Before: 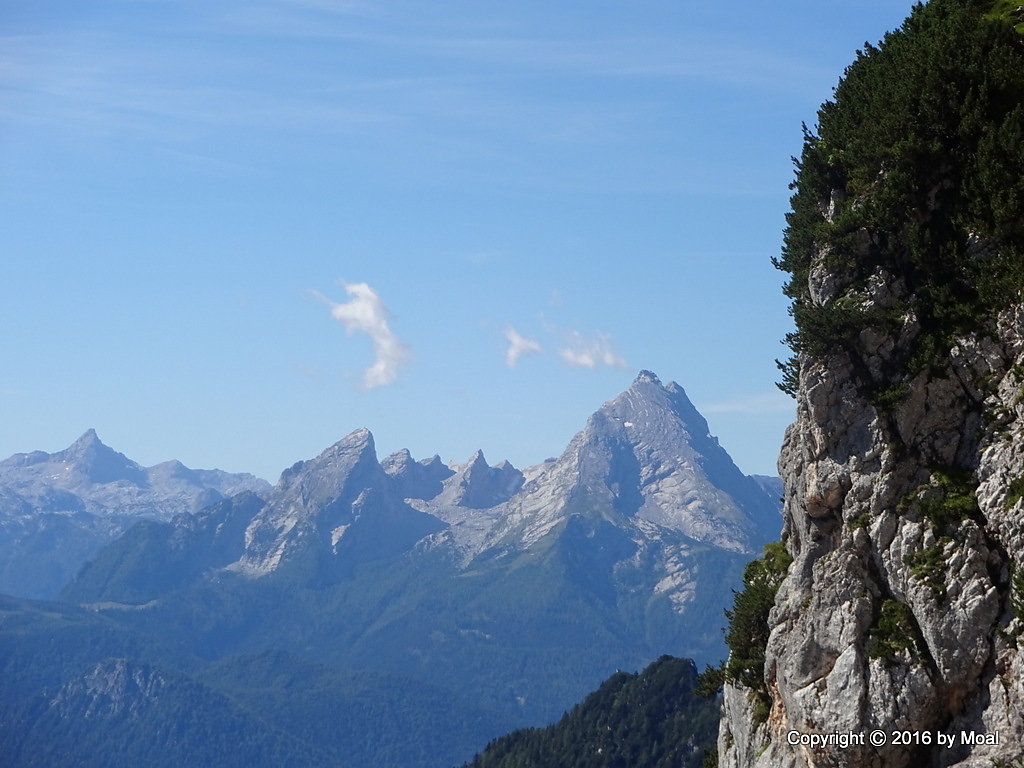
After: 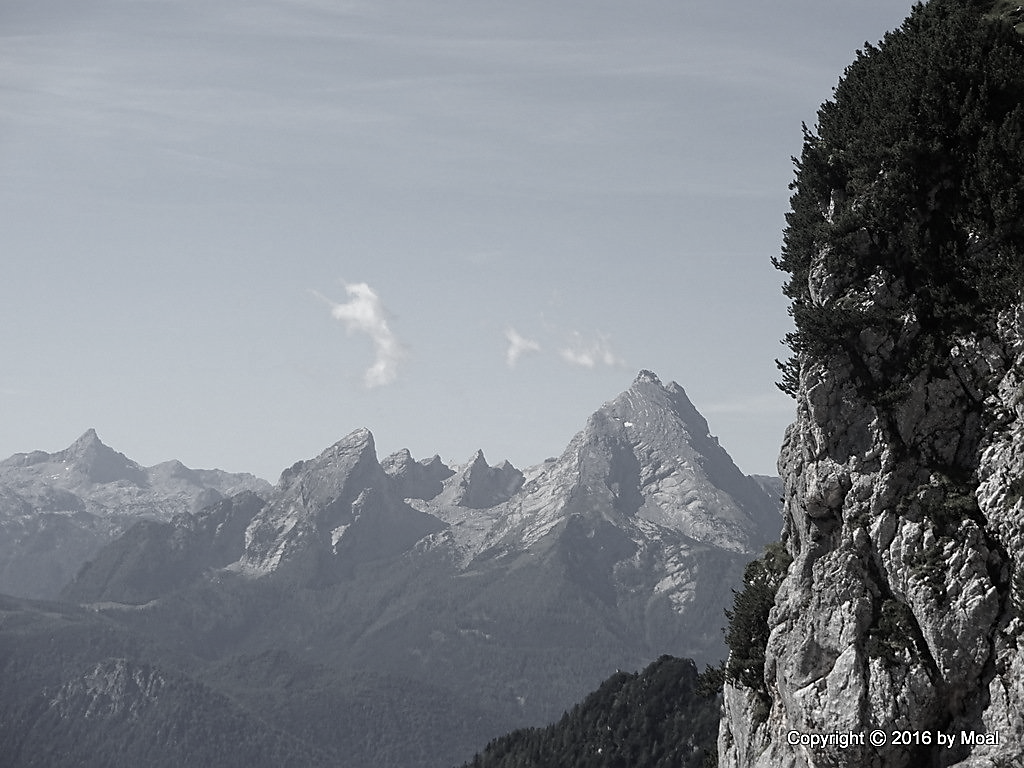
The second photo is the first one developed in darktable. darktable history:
color correction: saturation 0.2
sharpen: radius 1.864, amount 0.398, threshold 1.271
